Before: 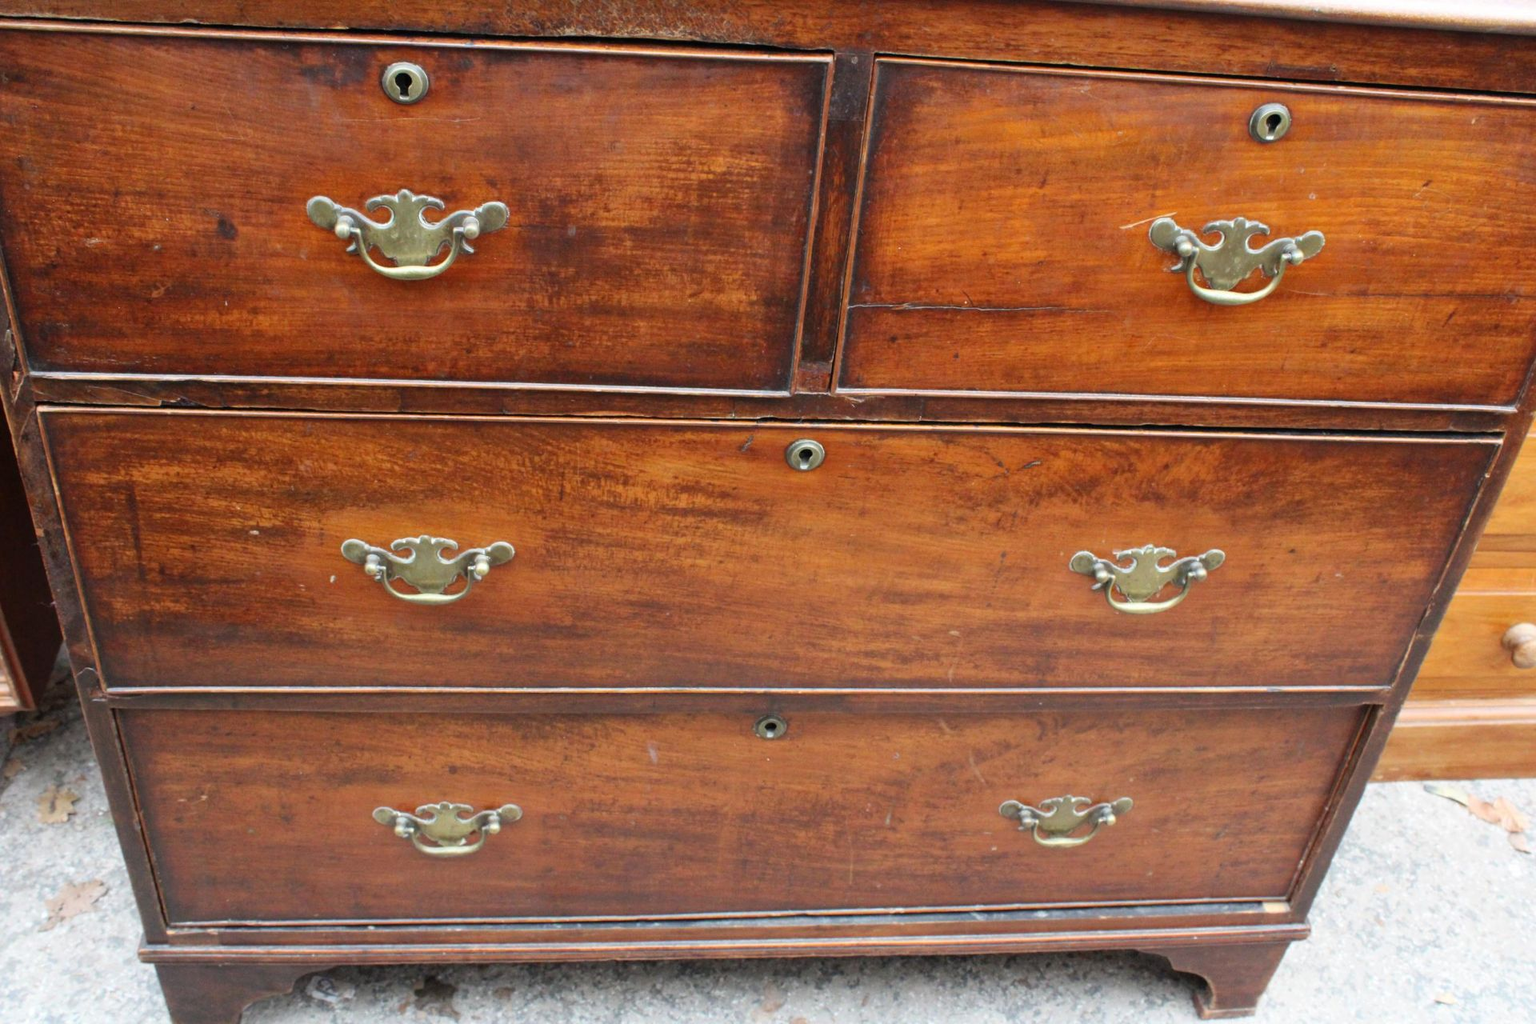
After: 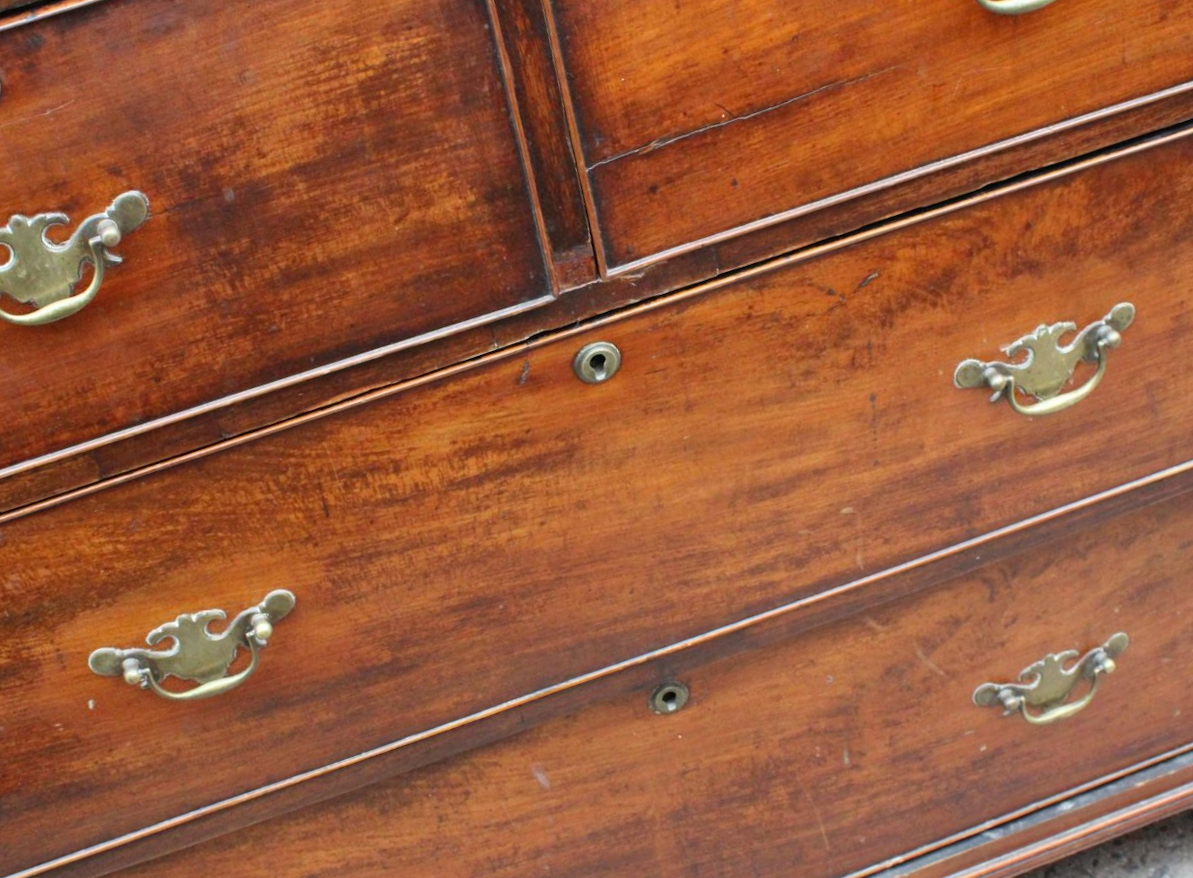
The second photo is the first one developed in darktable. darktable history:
crop and rotate: angle 19.37°, left 6.737%, right 3.706%, bottom 1.108%
